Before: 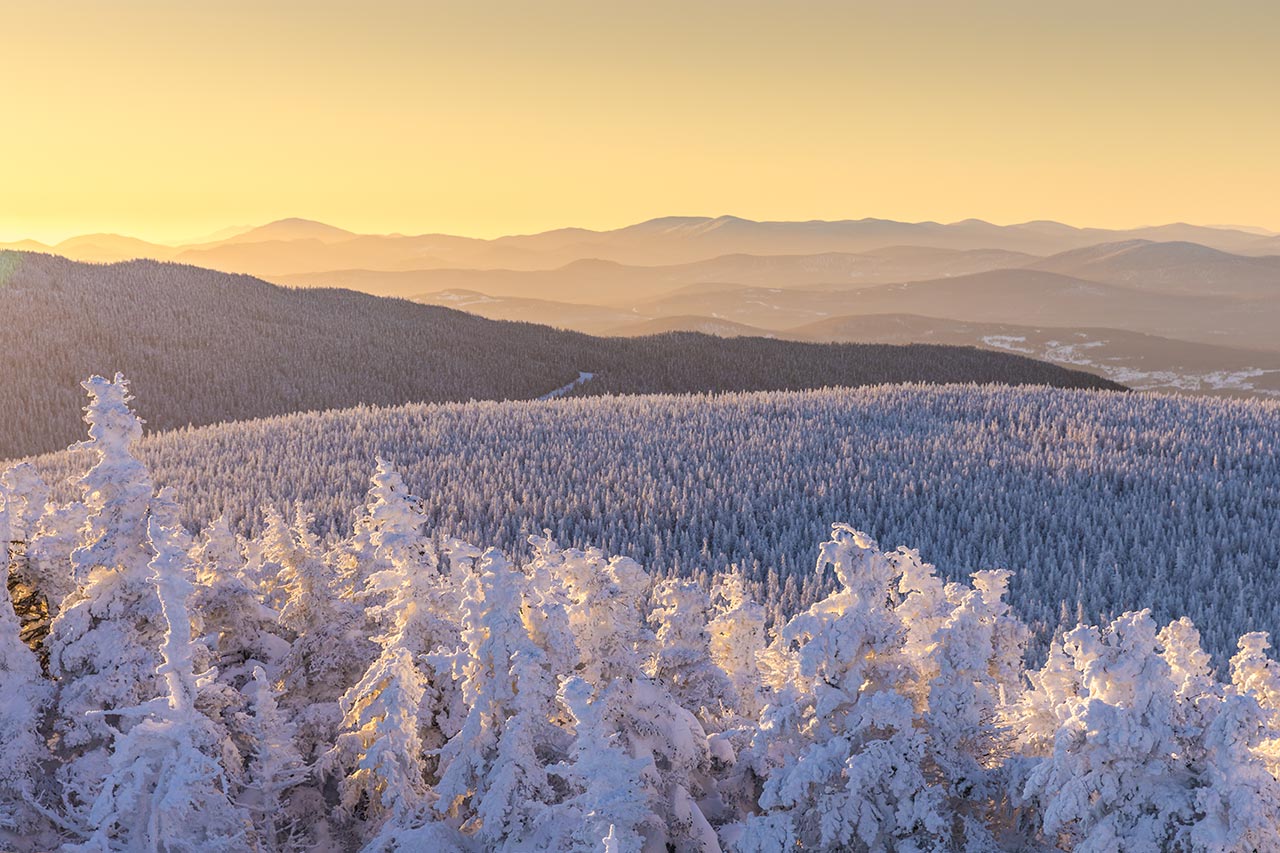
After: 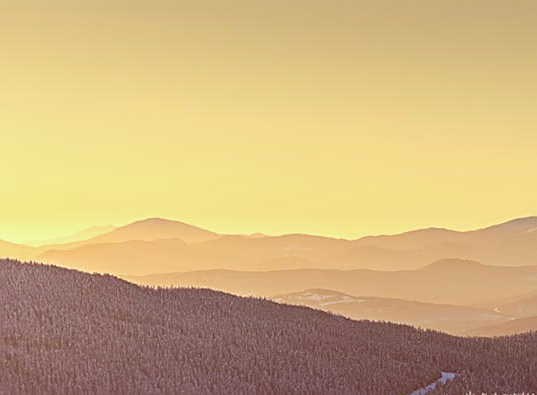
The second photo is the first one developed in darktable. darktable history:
sharpen: on, module defaults
shadows and highlights: radius 337.17, shadows 29.01, soften with gaussian
crop and rotate: left 10.817%, top 0.062%, right 47.194%, bottom 53.626%
color correction: highlights a* -7.23, highlights b* -0.161, shadows a* 20.08, shadows b* 11.73
